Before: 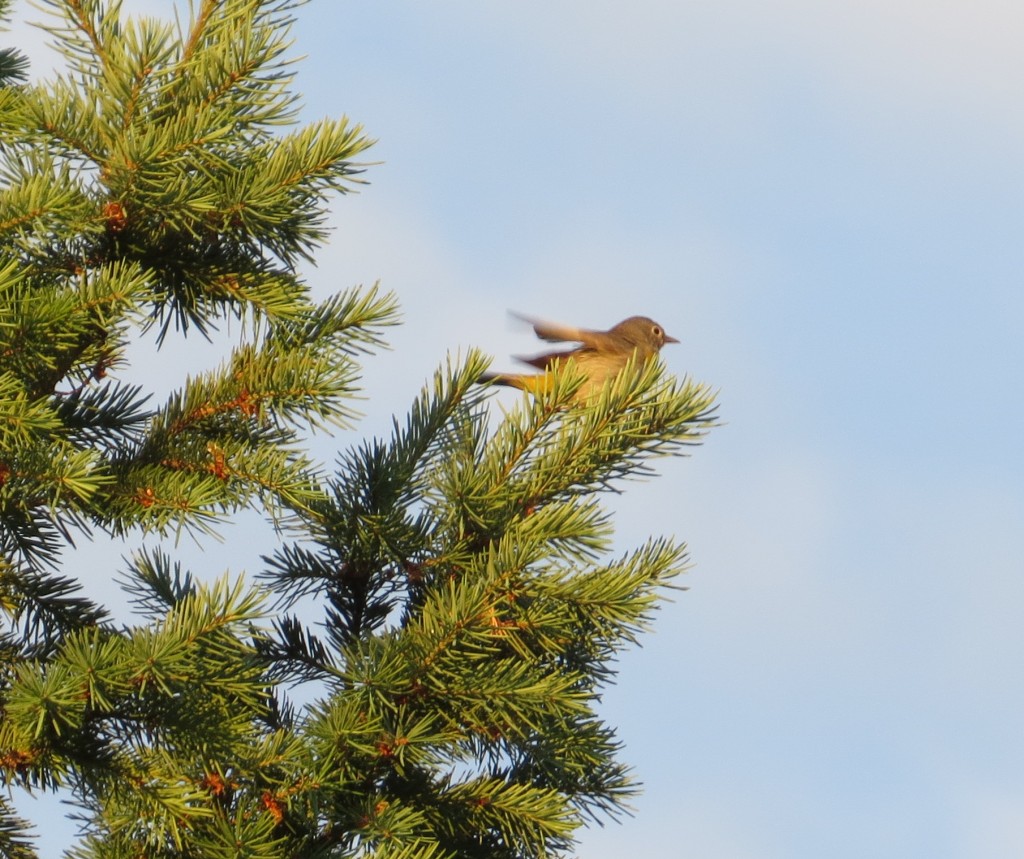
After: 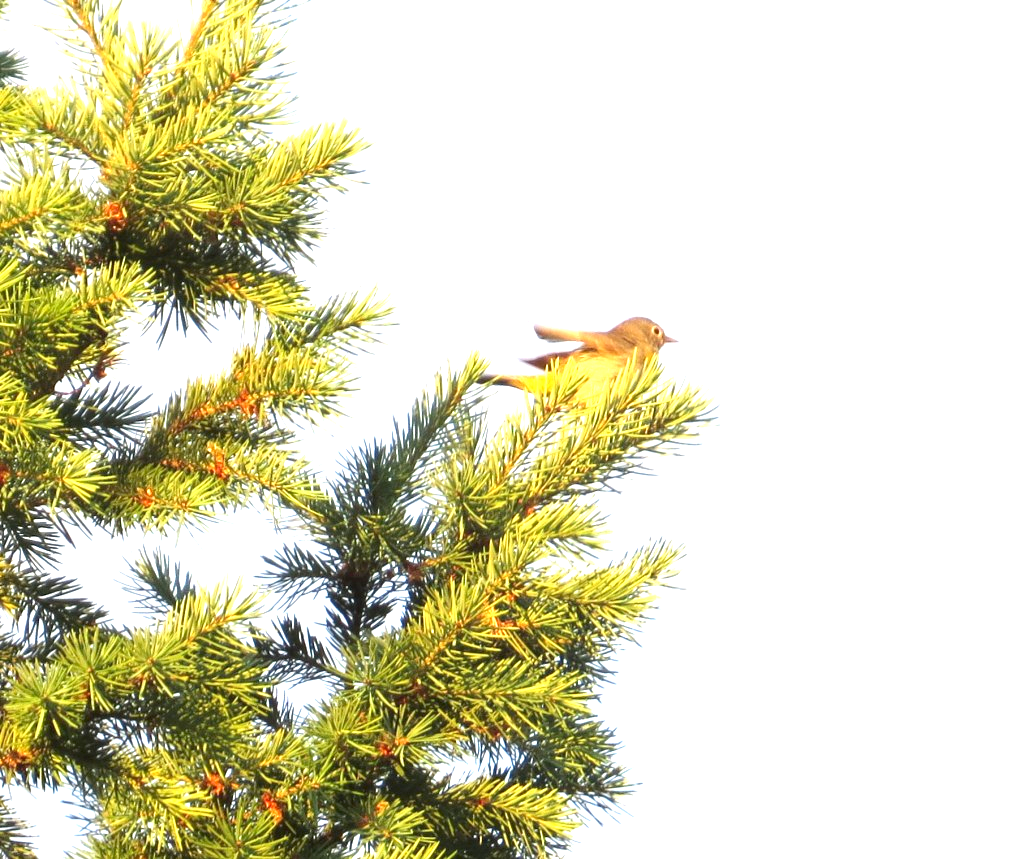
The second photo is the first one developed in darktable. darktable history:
exposure: black level correction 0.001, exposure 1.648 EV, compensate highlight preservation false
